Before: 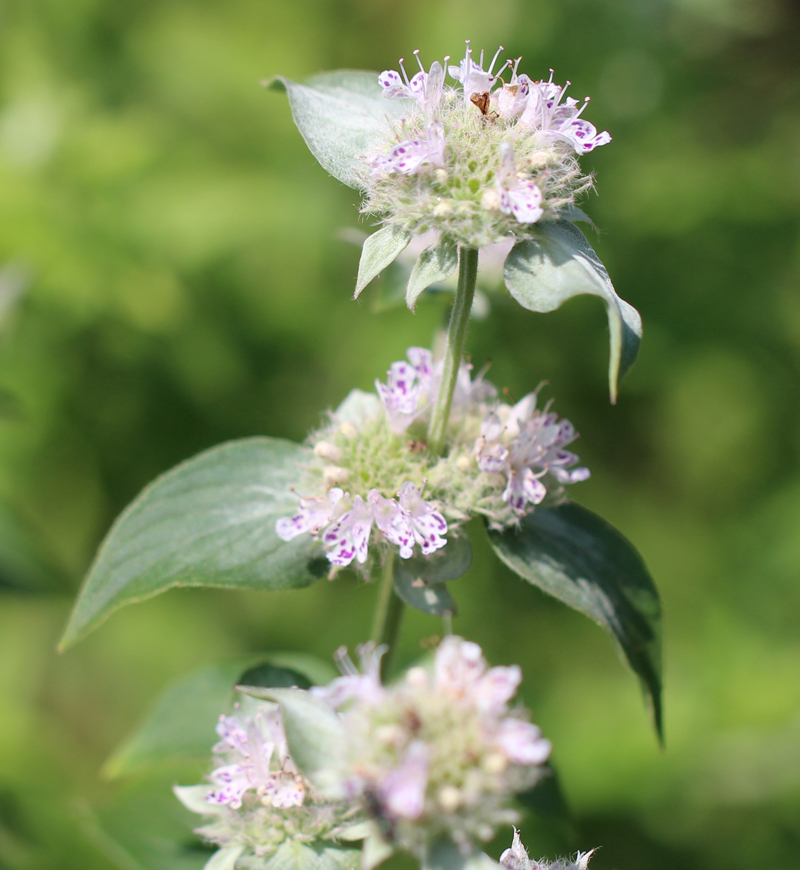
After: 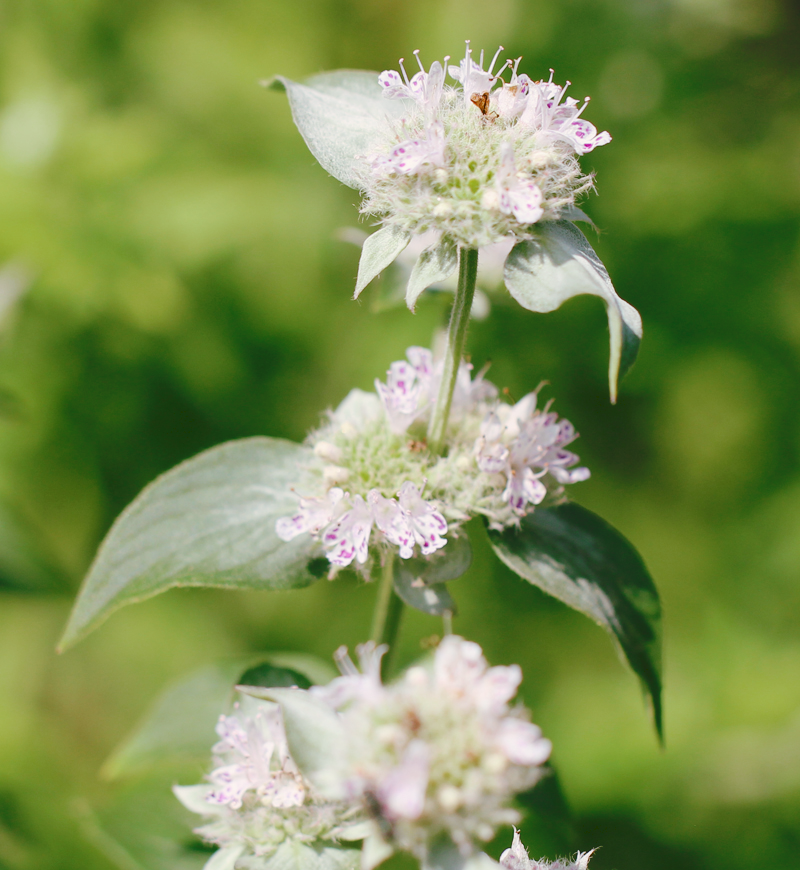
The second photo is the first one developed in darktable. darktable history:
tone curve: curves: ch0 [(0, 0) (0.003, 0.068) (0.011, 0.079) (0.025, 0.092) (0.044, 0.107) (0.069, 0.121) (0.1, 0.134) (0.136, 0.16) (0.177, 0.198) (0.224, 0.242) (0.277, 0.312) (0.335, 0.384) (0.399, 0.461) (0.468, 0.539) (0.543, 0.622) (0.623, 0.691) (0.709, 0.763) (0.801, 0.833) (0.898, 0.909) (1, 1)], preserve colors none
color look up table: target L [93.26, 88.95, 88.76, 87.04, 81.19, 74.19, 66.21, 59.57, 53.59, 51.72, 37.84, 42.35, 29.36, 17.64, 200.58, 81.9, 73.17, 70.64, 64.86, 59.51, 54.16, 52.85, 49.08, 45.46, 31.16, 21.78, 0.588, 86.97, 70.58, 64.71, 70.96, 58.33, 67.66, 52.54, 51.74, 52.71, 41.17, 42.03, 35.74, 32.34, 28.16, 19.54, 8.311, 93.18, 87.63, 76.35, 71.92, 61.39, 54.12], target a [-11.33, -34.62, -40.16, -2.193, -19.1, -31.15, -21.88, -62.14, -16.1, -12.1, -36.97, -36.34, -18.24, -30.92, 0, 2.829, 36.24, 32.56, 14.83, 62.35, 24.89, 69.11, 43.74, 68.36, 48.35, 17.23, -0.726, 22.08, 52.21, 2.195, 34.61, 78.61, 62.48, 66.66, 29.05, 29.81, 22.93, 58.02, 45.37, 0.134, 0.968, 32.28, 19.57, -6.323, -50.55, -9.103, -41.86, 1.912, -9.239], target b [30.82, 58.42, 23.68, 8.046, 37.32, 16.01, 66.15, 54.92, 51.54, 15.59, 39.92, 21.94, 41.77, 19.99, 0, 74.09, 19.89, 61.39, 41.6, 25.97, 56.67, 10.73, 50.28, 64.75, 40.01, 28.35, 0.657, -11.26, -12.7, 1.452, -34.45, -30.41, -39.02, -22, -3.943, -32.07, -56.6, -46.21, 6.564, 5.564, -15.72, -38.6, -21.37, 2.03, -6.919, -21.12, -12.47, -51.28, -35.01], num patches 49
